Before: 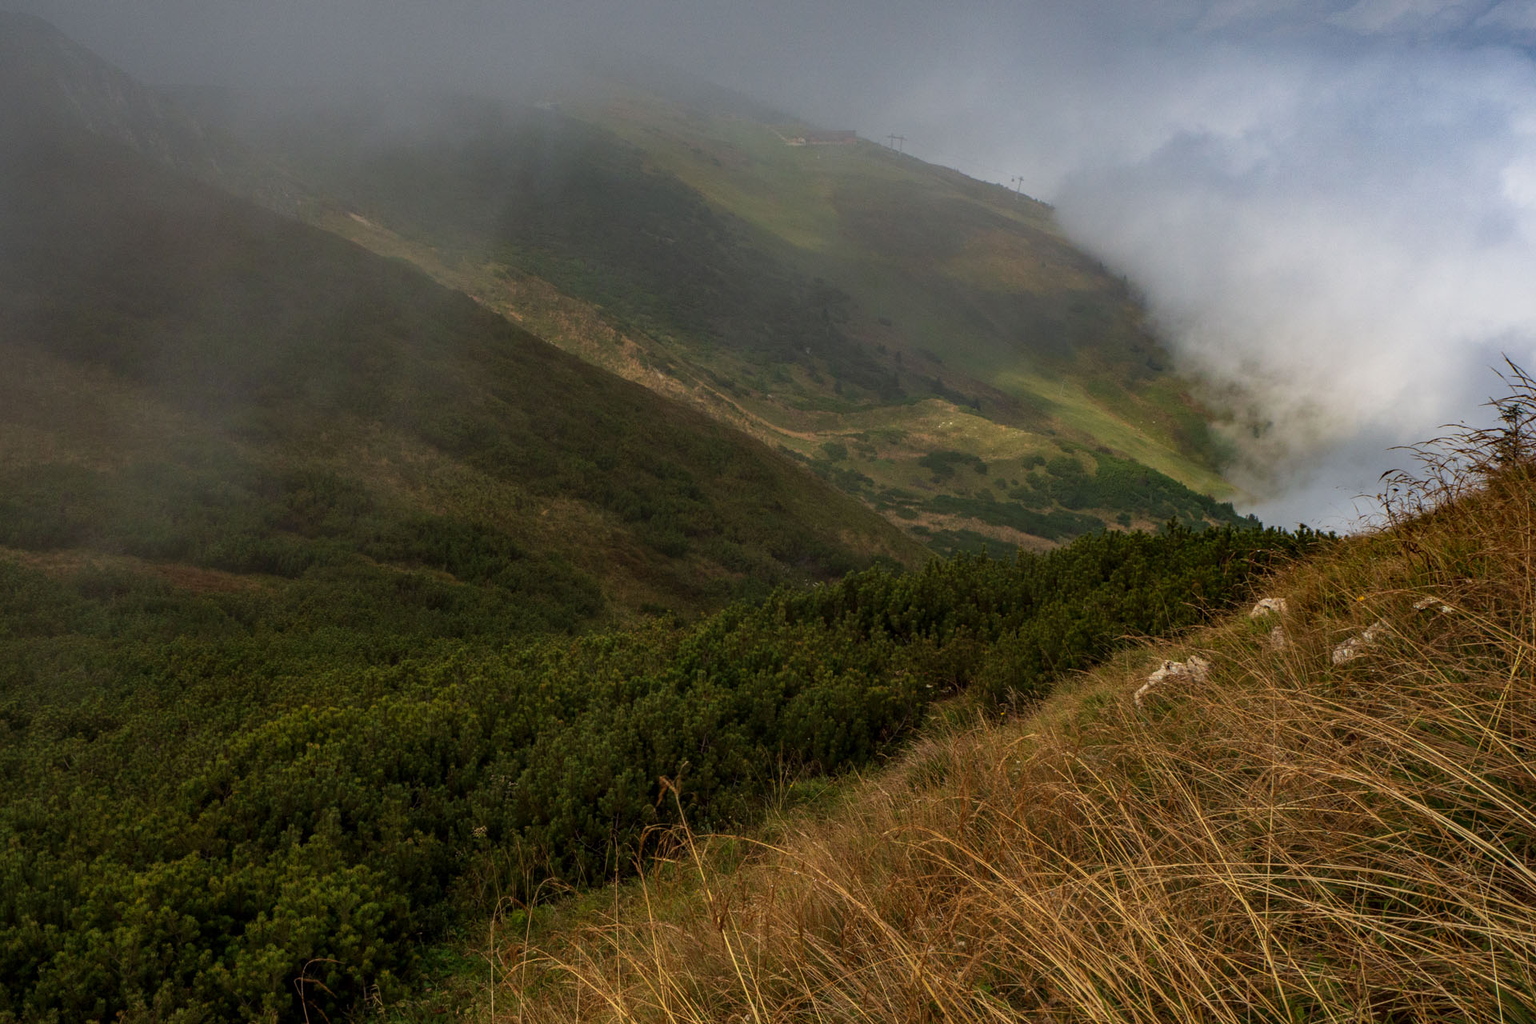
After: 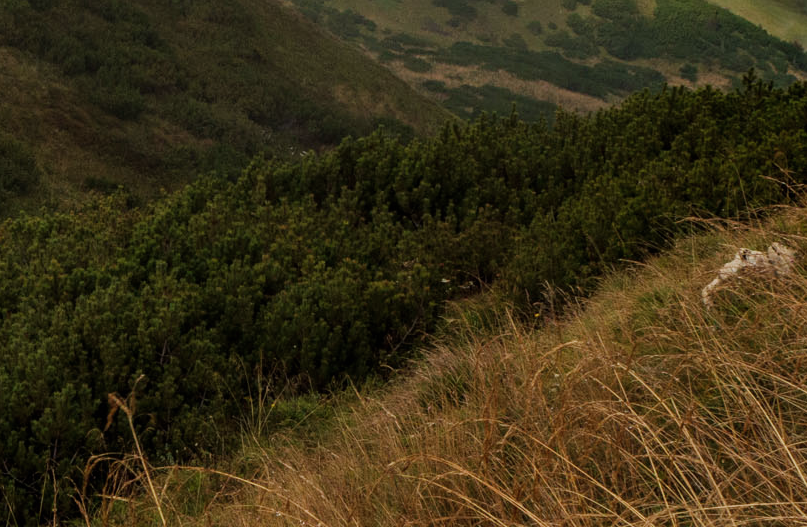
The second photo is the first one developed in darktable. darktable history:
crop: left 37.304%, top 45.084%, right 20.664%, bottom 13.673%
filmic rgb: black relative exposure -14.27 EV, white relative exposure 3.39 EV, hardness 7.86, contrast 0.999, color science v4 (2020)
